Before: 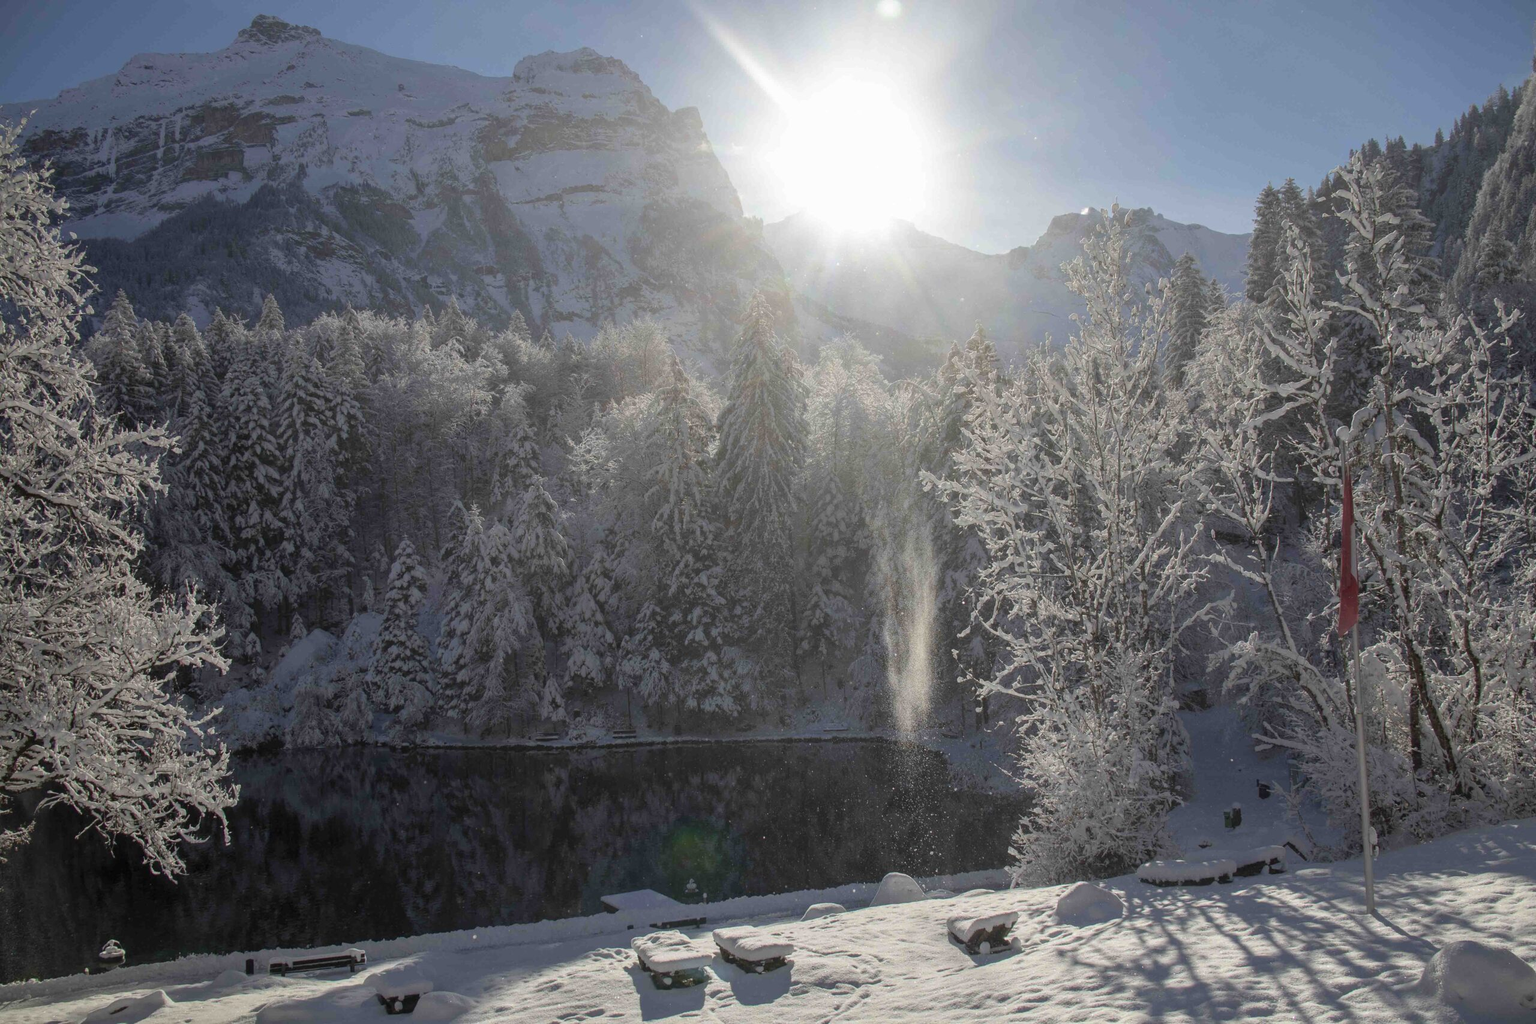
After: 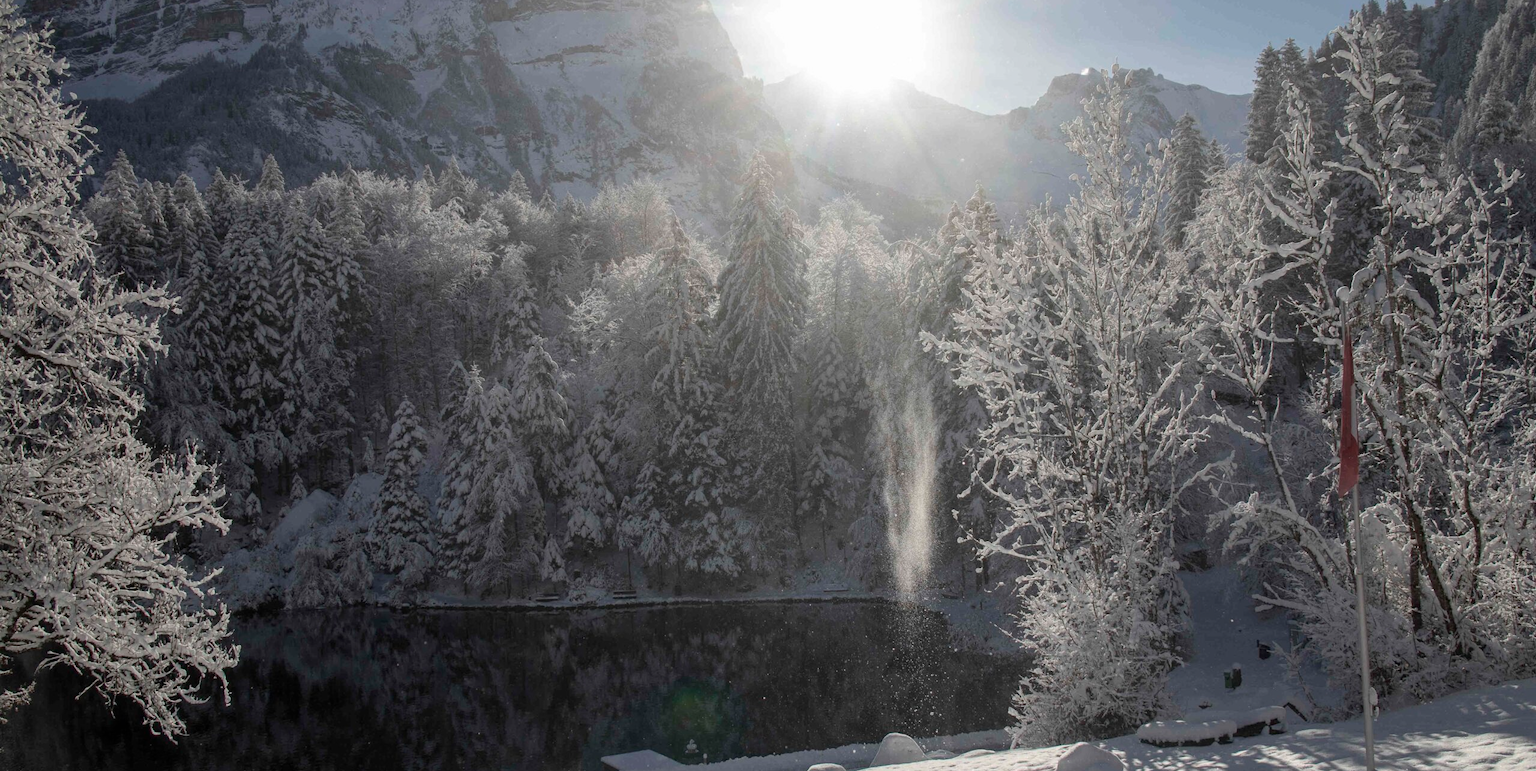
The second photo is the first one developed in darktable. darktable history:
crop: top 13.65%, bottom 10.959%
contrast brightness saturation: contrast 0.1, saturation -0.29
